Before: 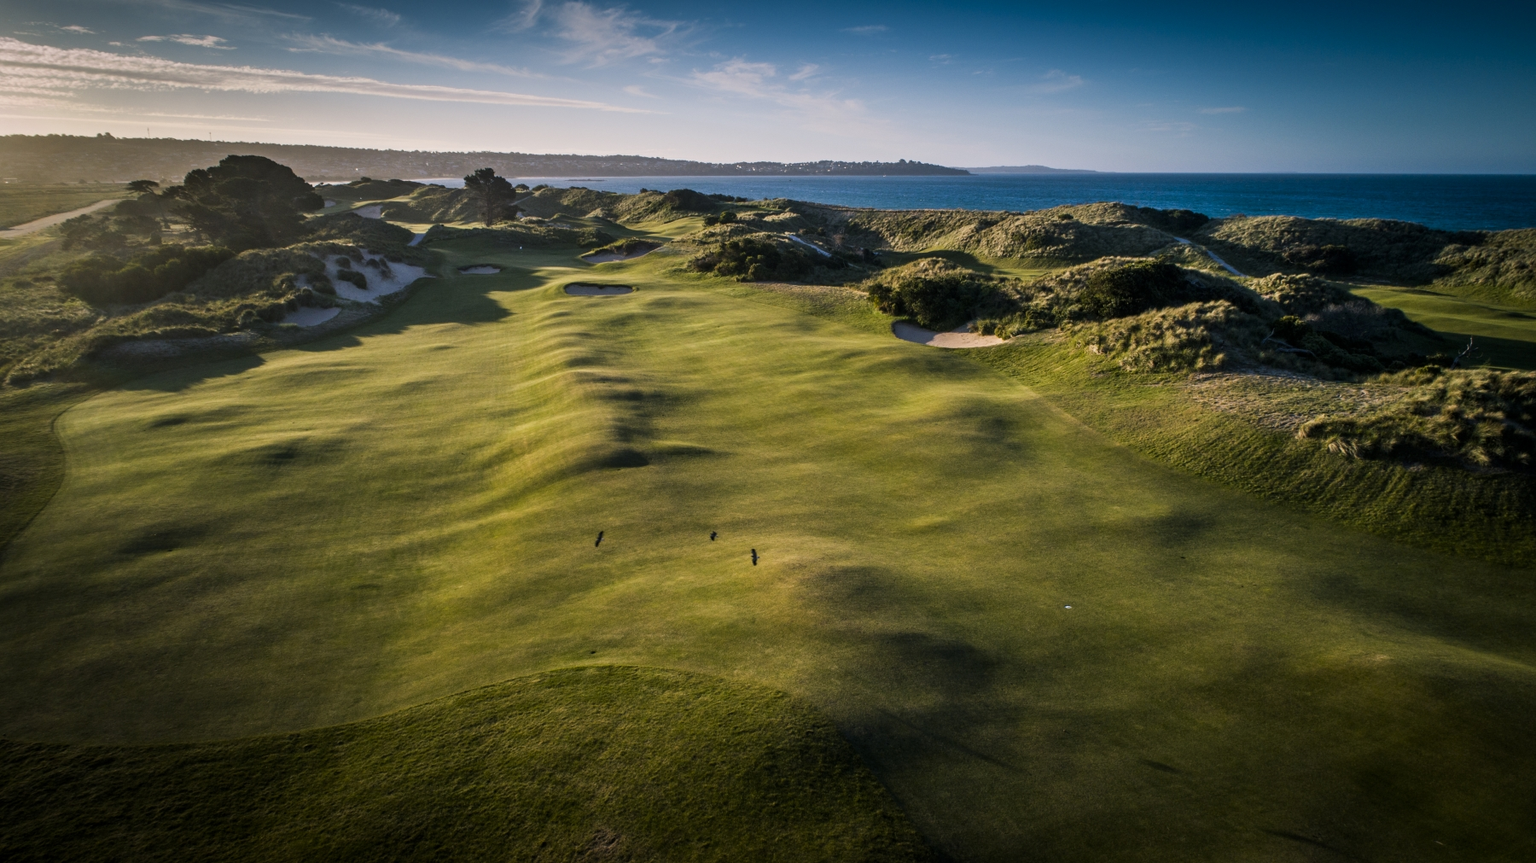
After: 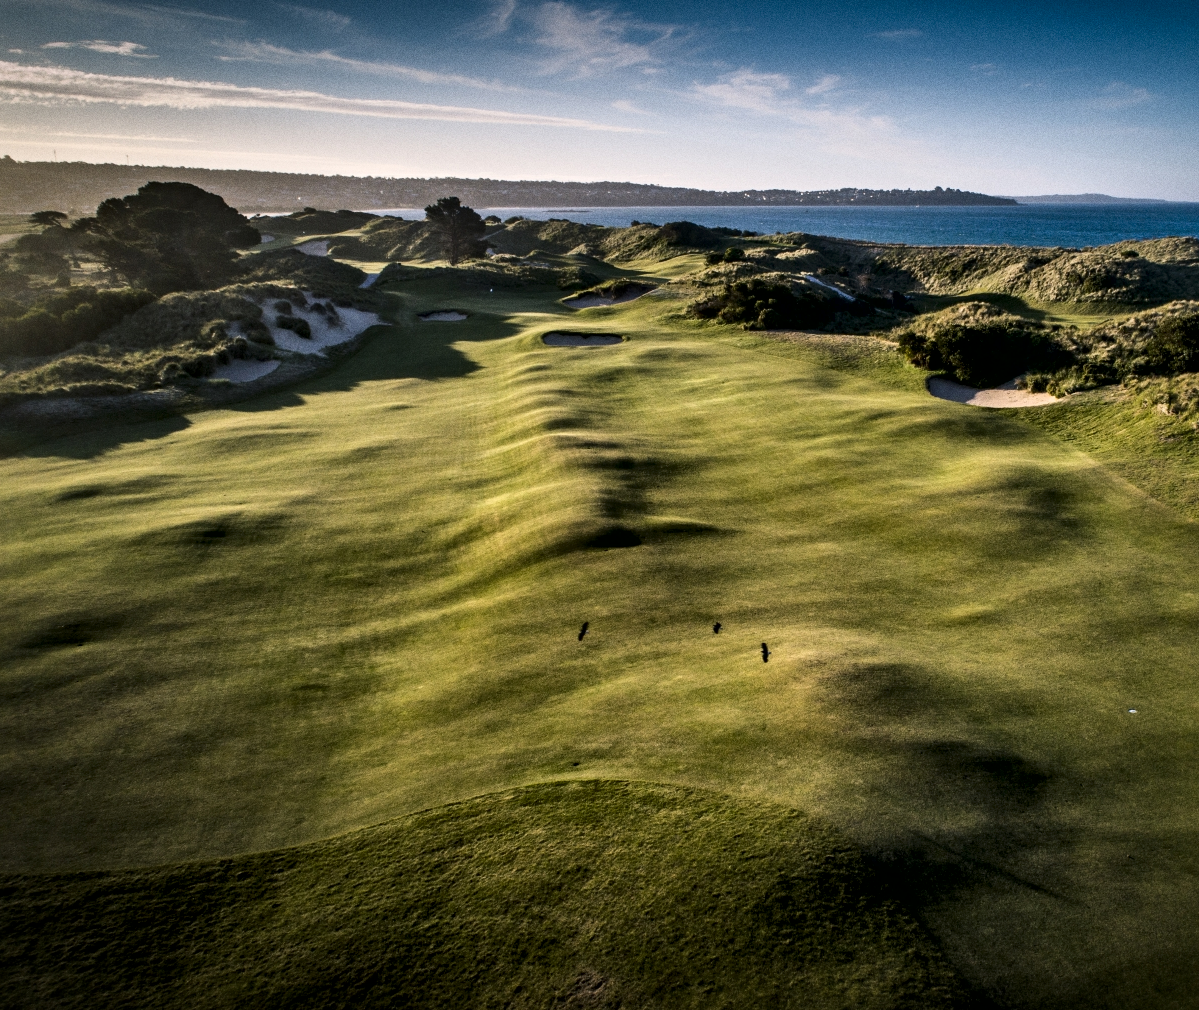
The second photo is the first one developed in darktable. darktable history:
crop and rotate: left 6.617%, right 26.717%
local contrast: mode bilateral grid, contrast 70, coarseness 75, detail 180%, midtone range 0.2
grain: coarseness 0.09 ISO
